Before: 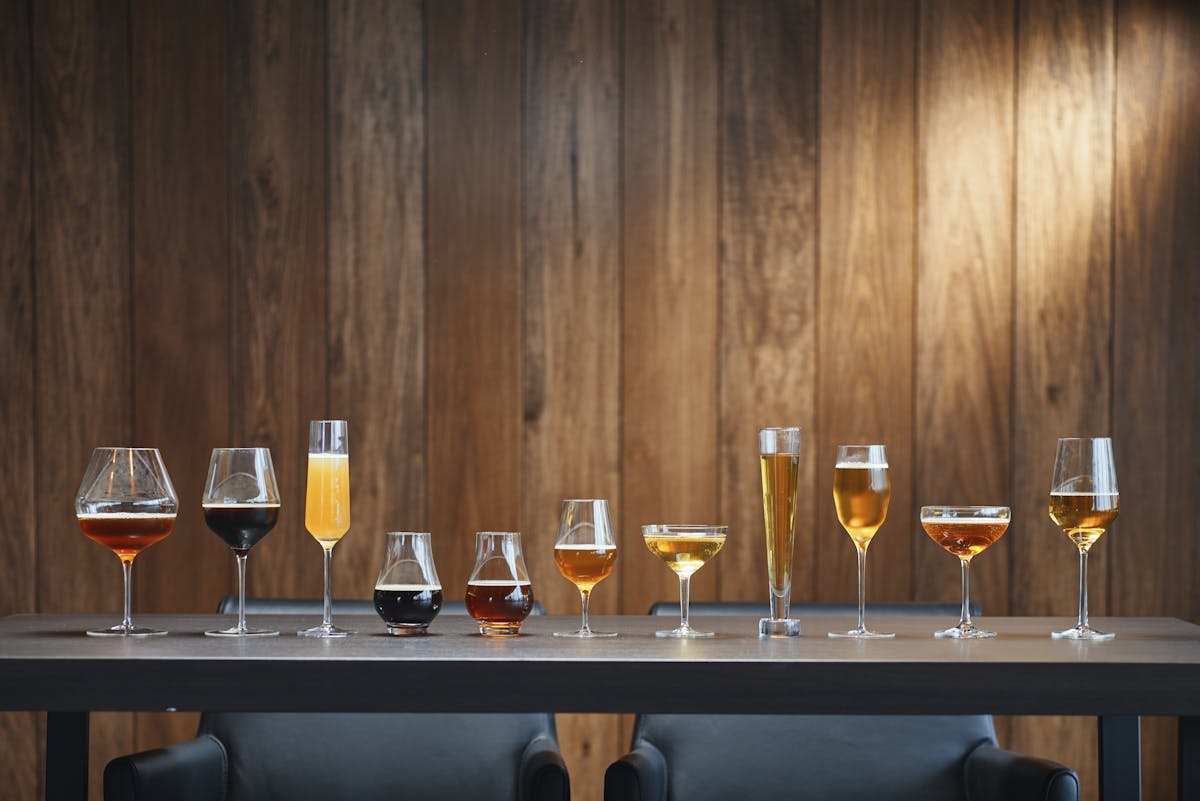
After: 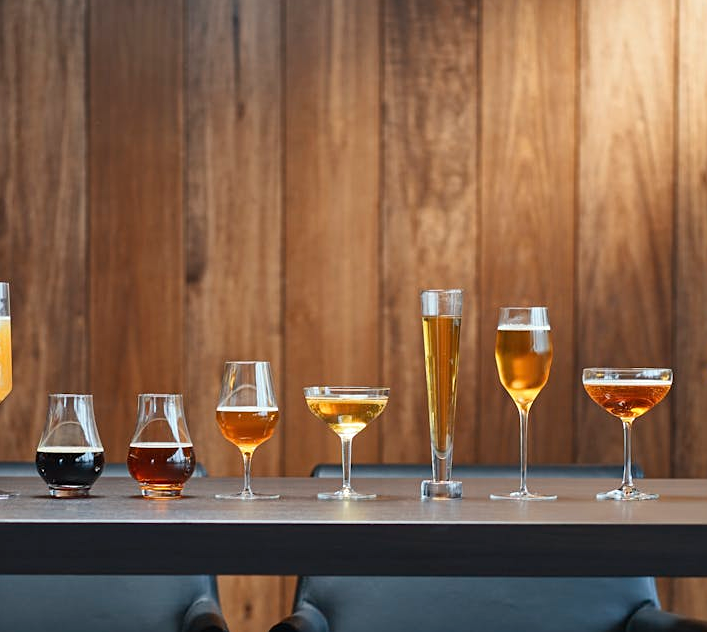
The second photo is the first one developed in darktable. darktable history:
sharpen: amount 0.213
crop and rotate: left 28.235%, top 17.29%, right 12.776%, bottom 3.699%
